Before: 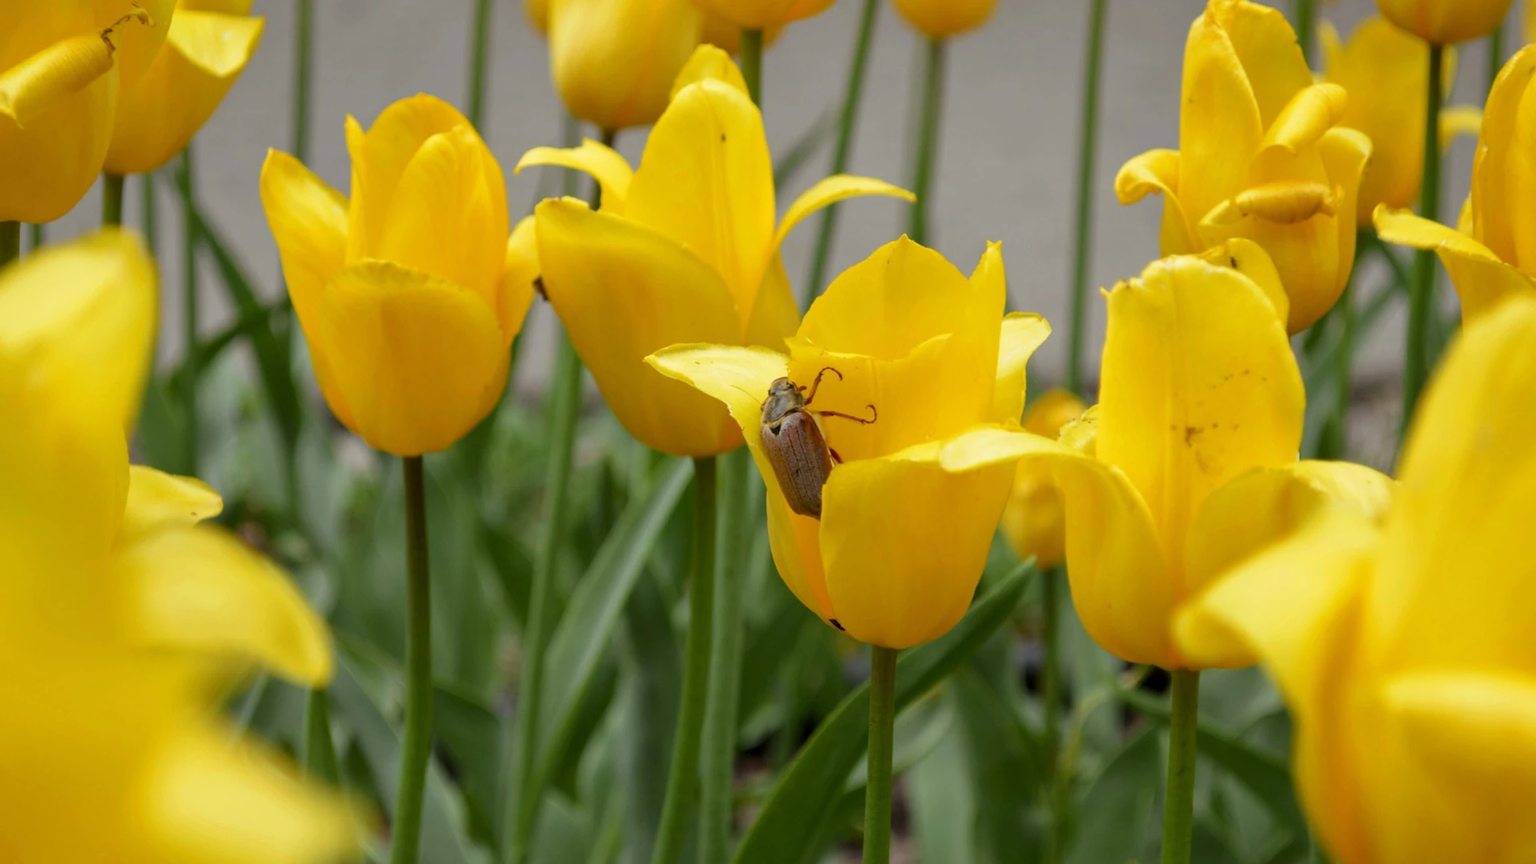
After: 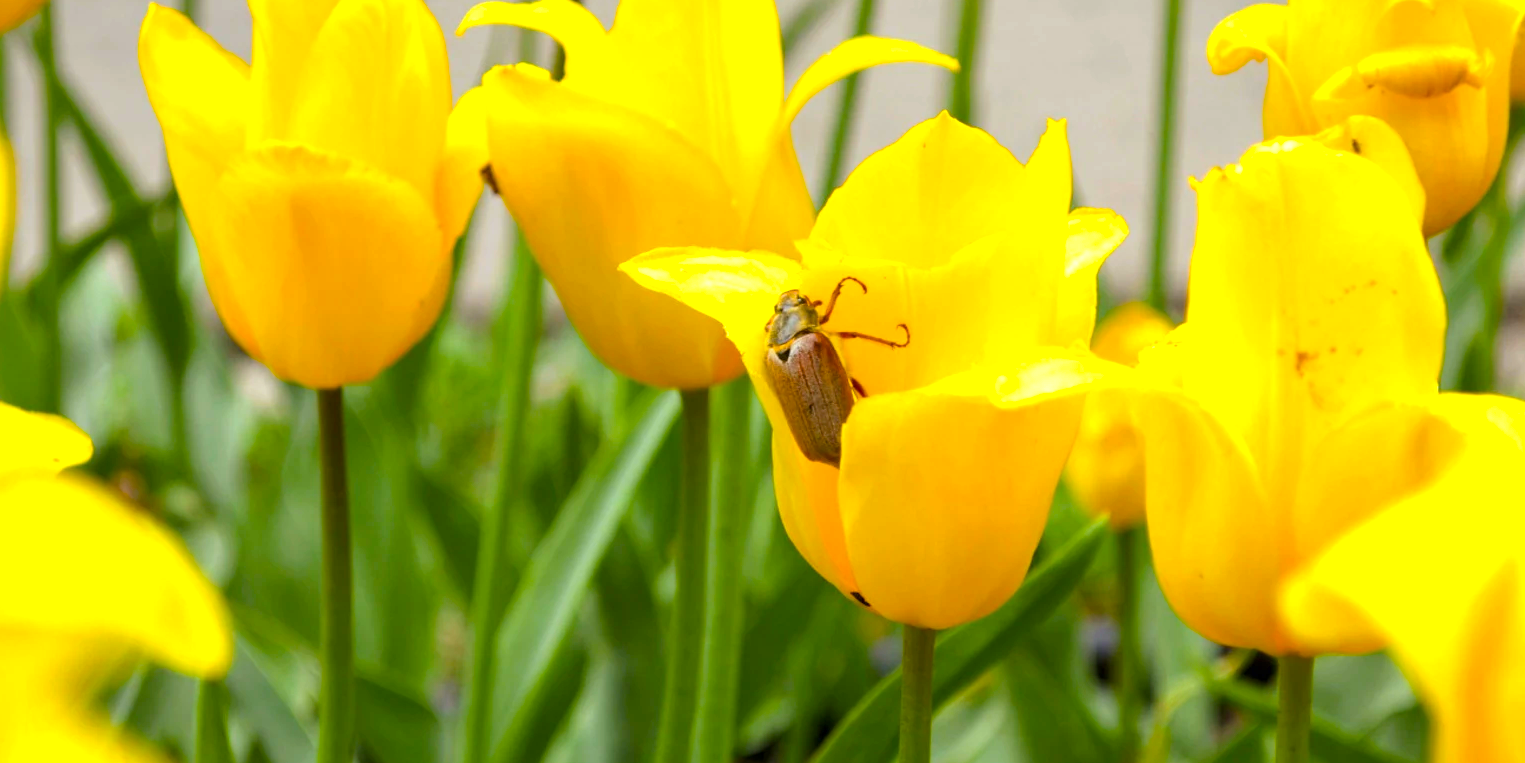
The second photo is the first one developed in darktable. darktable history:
crop: left 9.712%, top 16.928%, right 10.845%, bottom 12.332%
exposure: exposure 0.95 EV, compensate highlight preservation false
color balance rgb: perceptual saturation grading › global saturation 30%, global vibrance 30%
